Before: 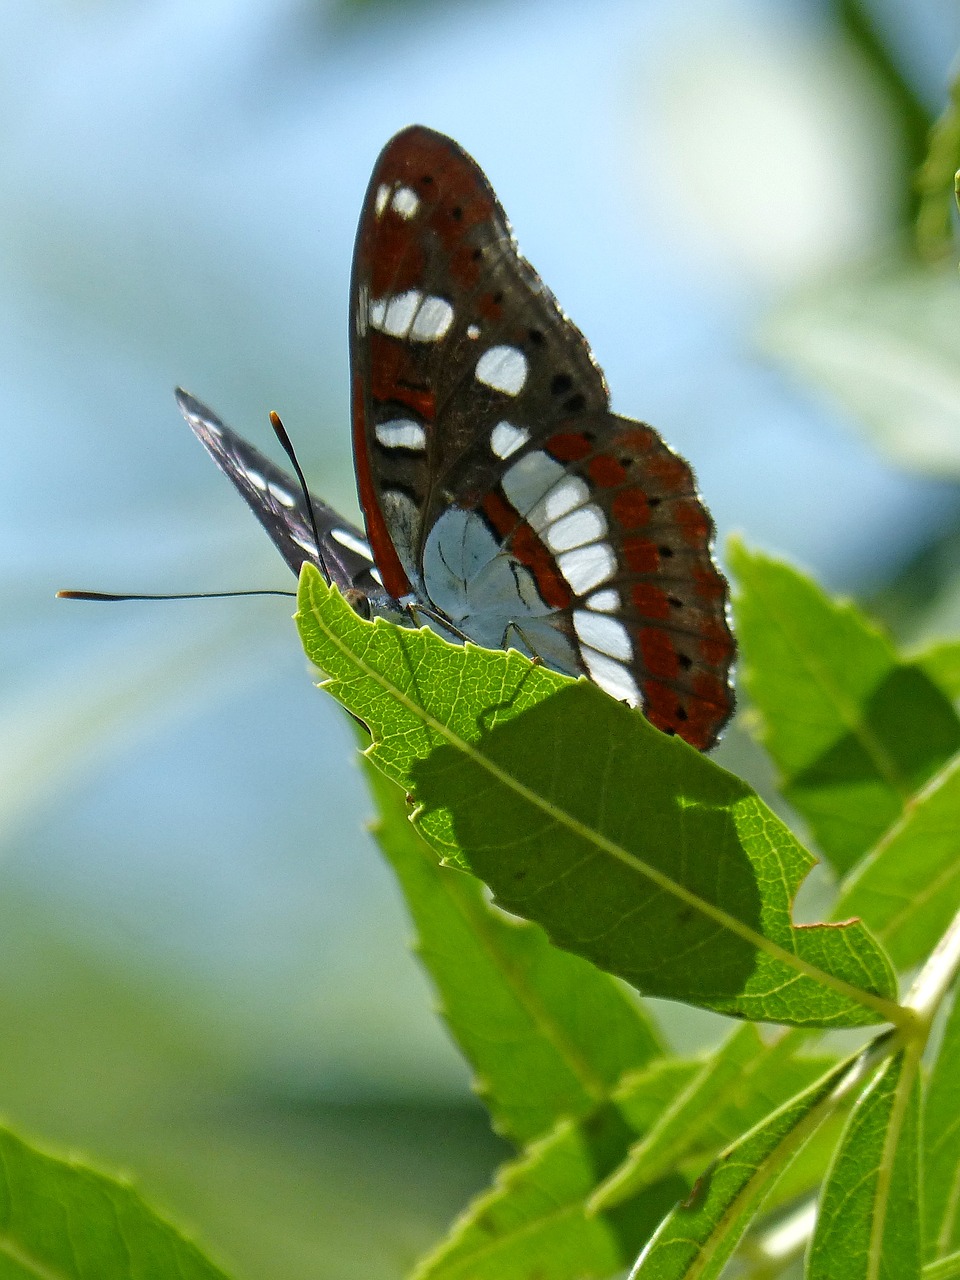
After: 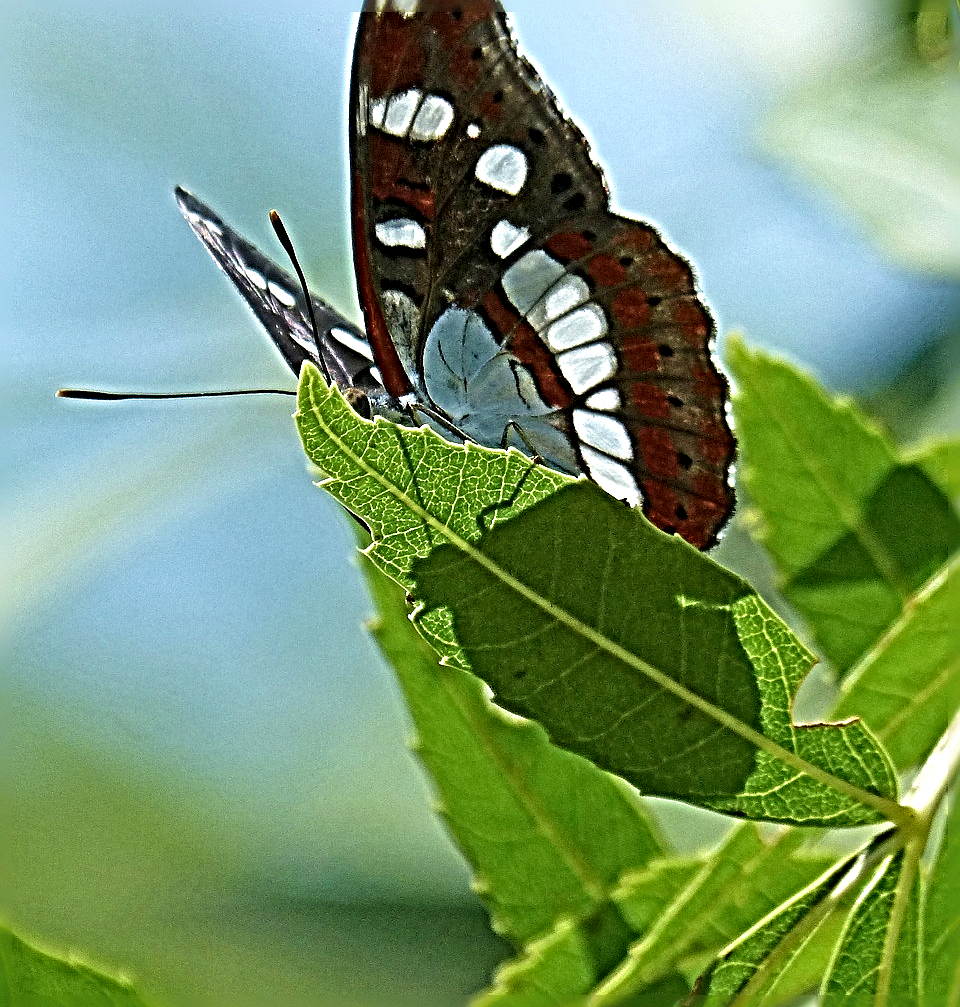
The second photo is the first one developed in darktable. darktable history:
haze removal: strength -0.1, adaptive false
crop and rotate: top 15.774%, bottom 5.506%
sharpen: radius 6.3, amount 1.8, threshold 0
velvia: on, module defaults
